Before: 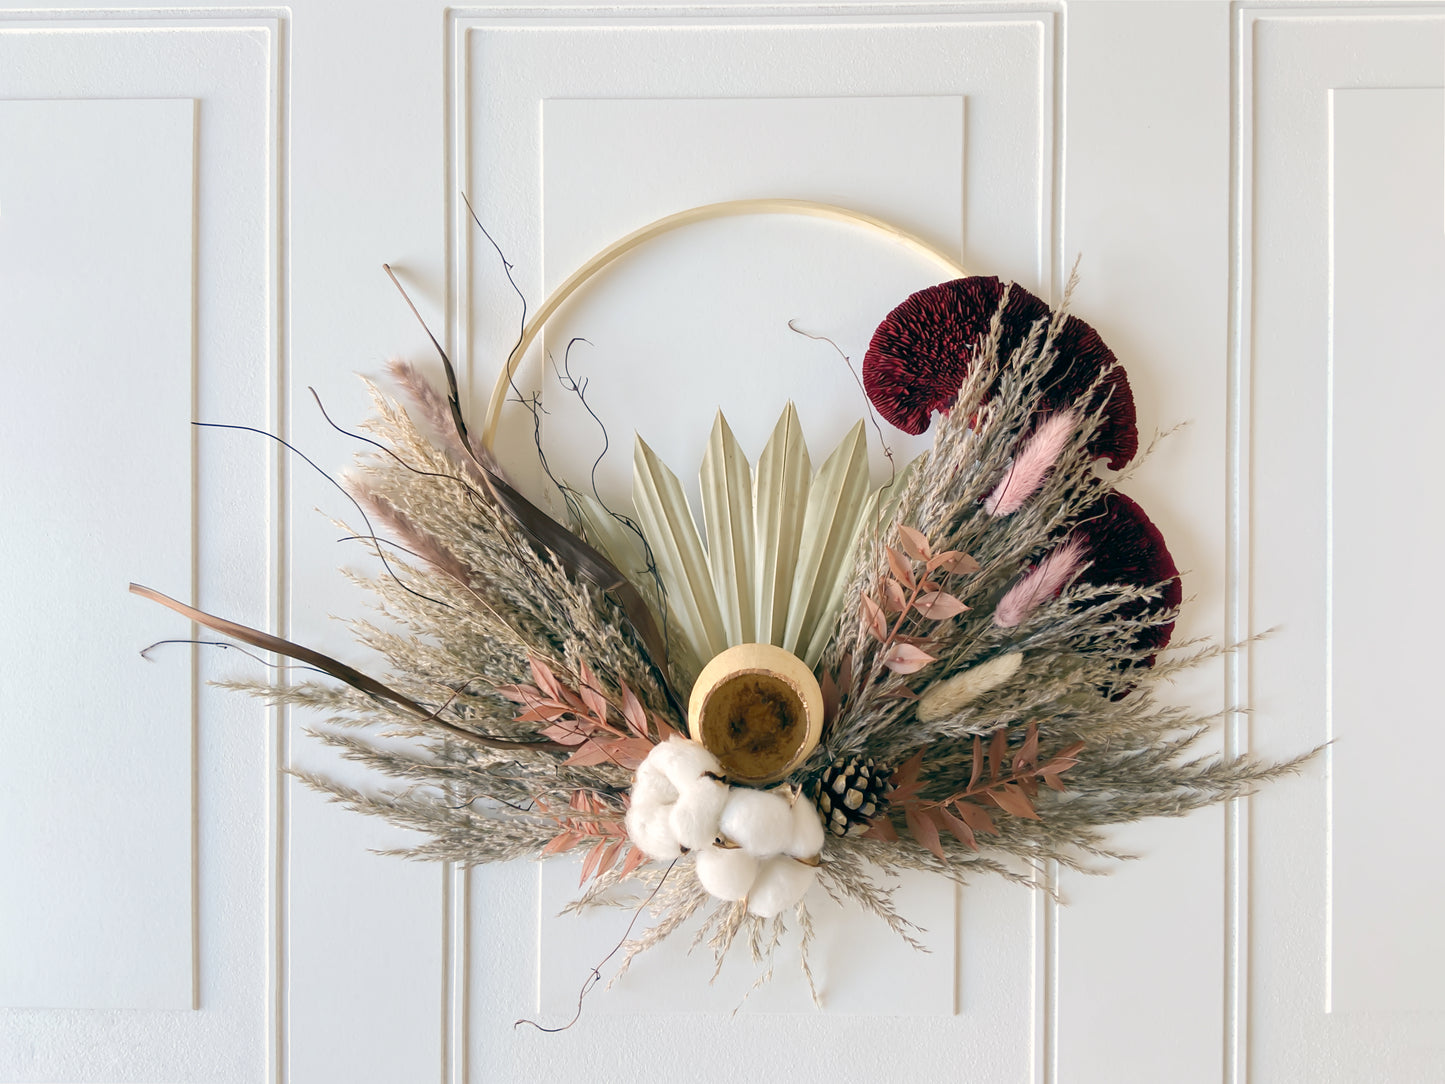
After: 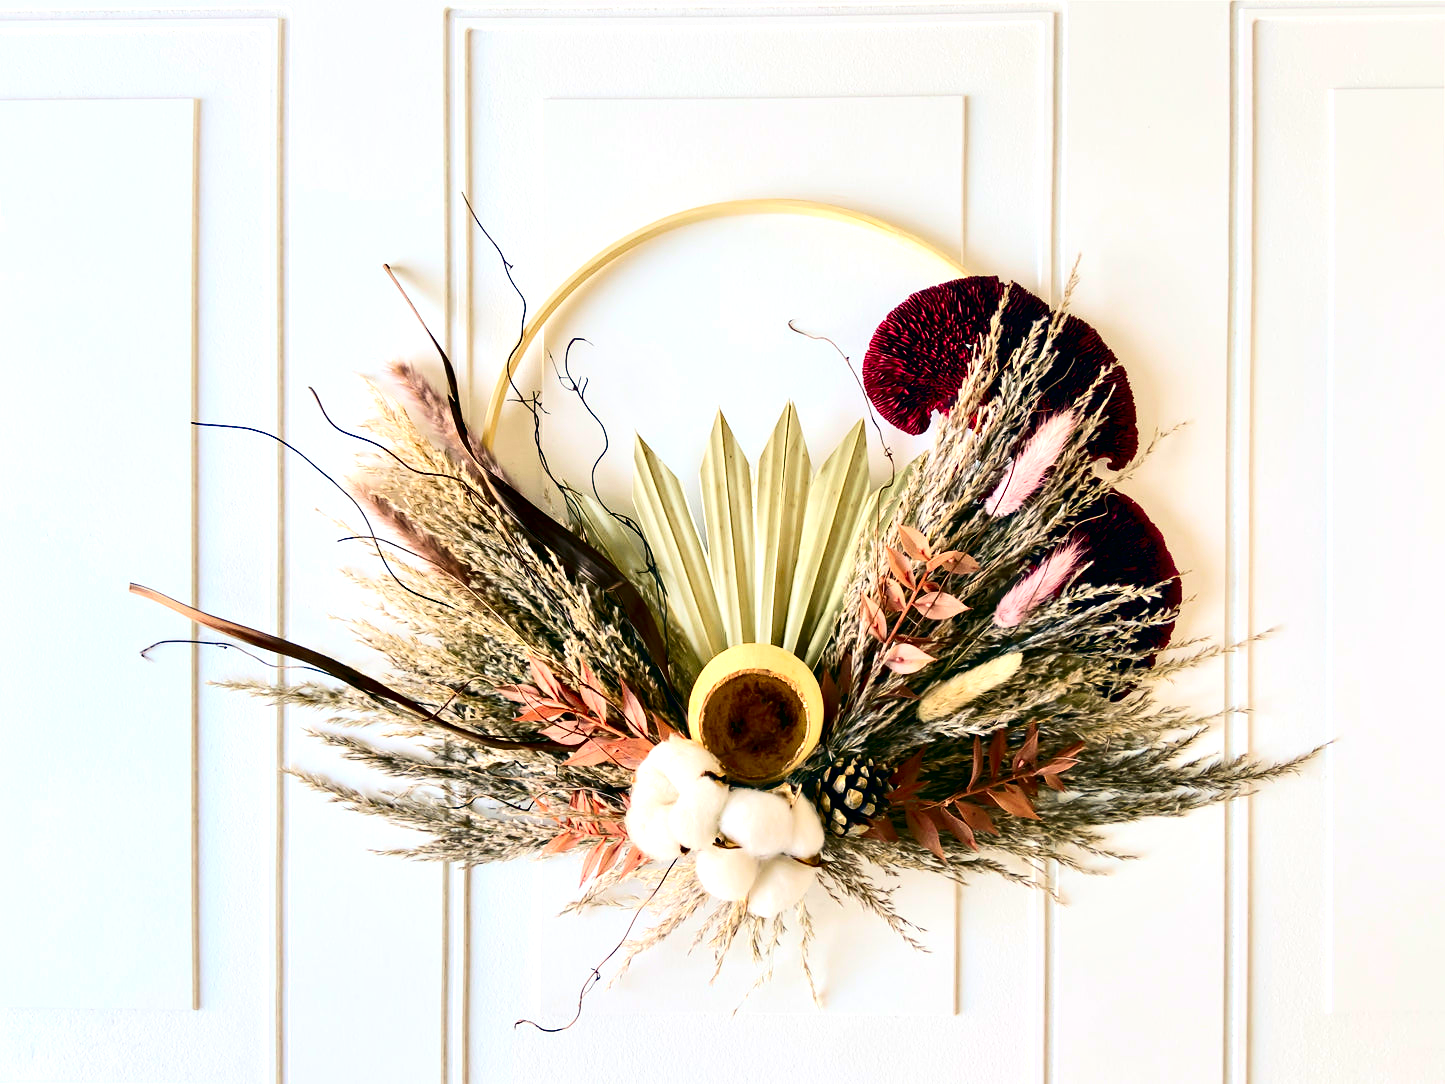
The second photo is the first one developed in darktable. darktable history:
tone equalizer: -8 EV -0.401 EV, -7 EV -0.428 EV, -6 EV -0.294 EV, -5 EV -0.208 EV, -3 EV 0.222 EV, -2 EV 0.322 EV, -1 EV 0.373 EV, +0 EV 0.407 EV, edges refinement/feathering 500, mask exposure compensation -1.57 EV, preserve details no
contrast brightness saturation: contrast 0.256, brightness 0.021, saturation 0.852
contrast equalizer: octaves 7, y [[0.601, 0.6, 0.598, 0.598, 0.6, 0.601], [0.5 ×6], [0.5 ×6], [0 ×6], [0 ×6]]
